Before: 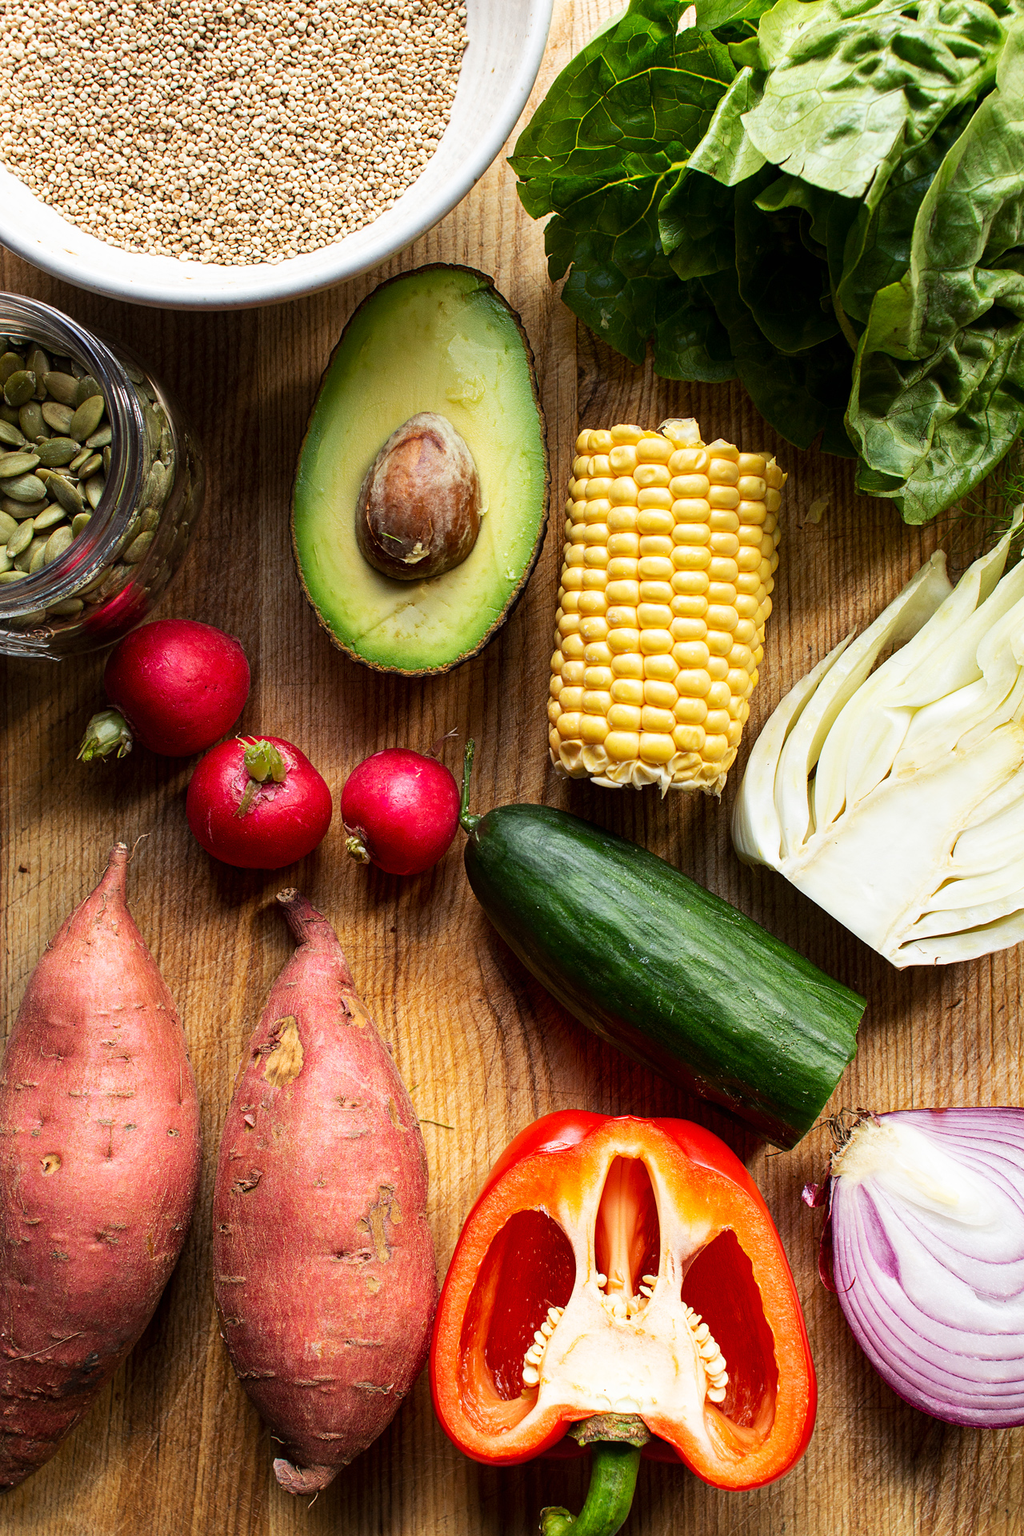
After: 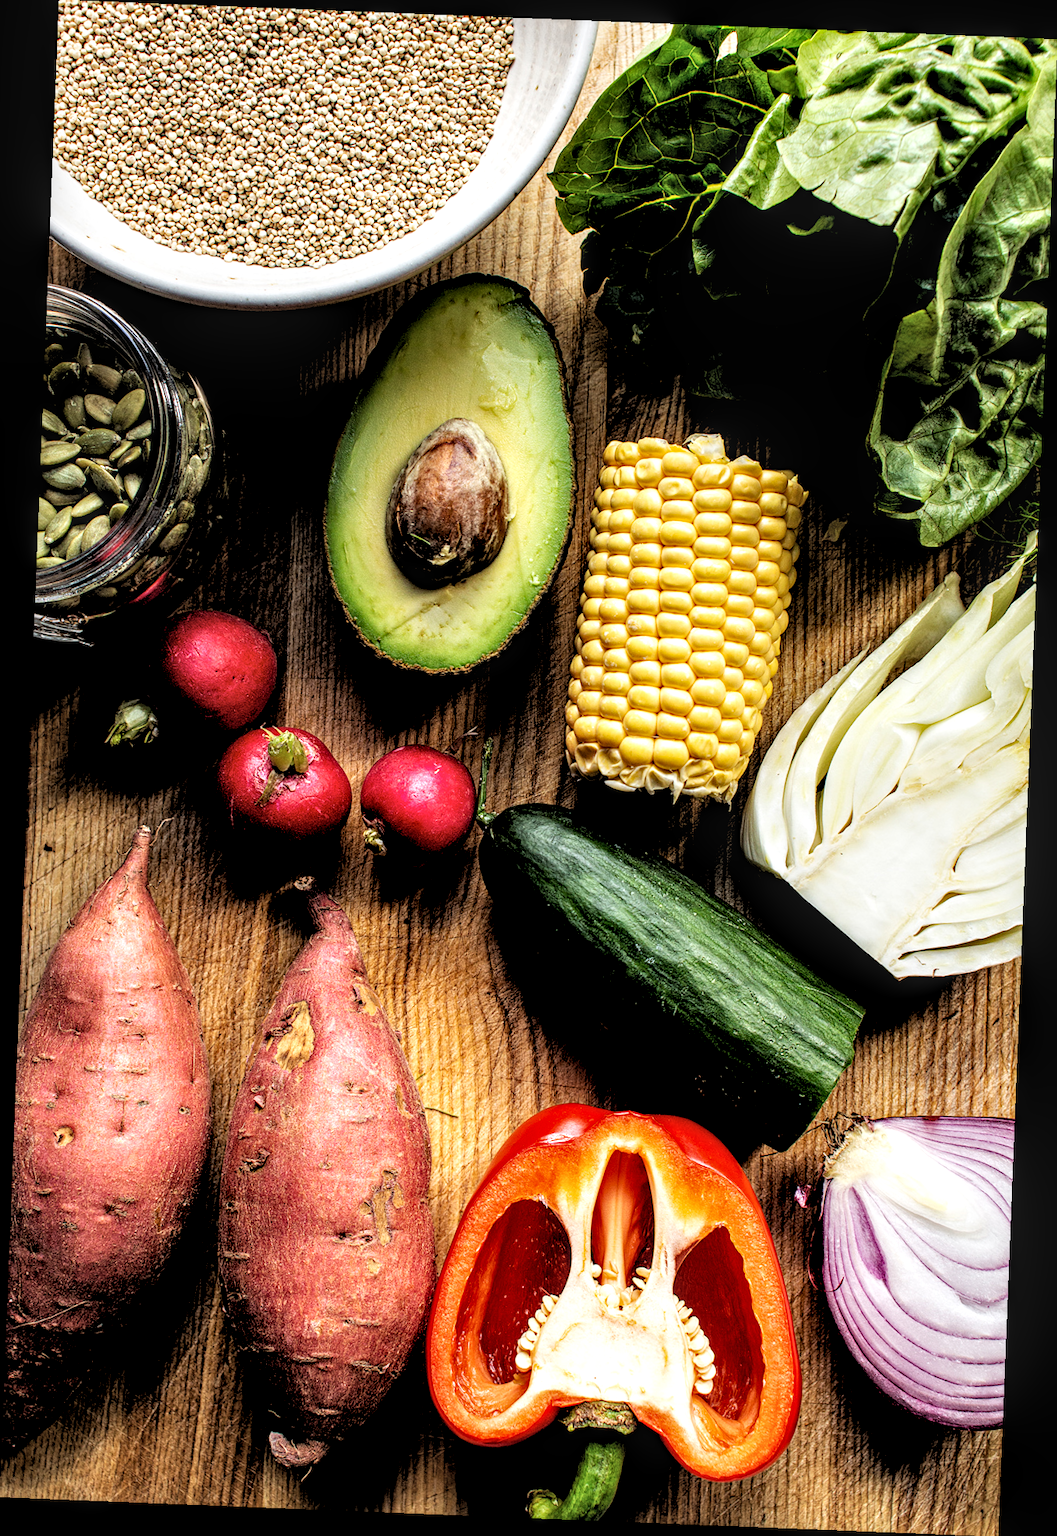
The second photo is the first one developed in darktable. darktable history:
rgb levels: levels [[0.034, 0.472, 0.904], [0, 0.5, 1], [0, 0.5, 1]]
local contrast: detail 150%
rotate and perspective: rotation 2.27°, automatic cropping off
